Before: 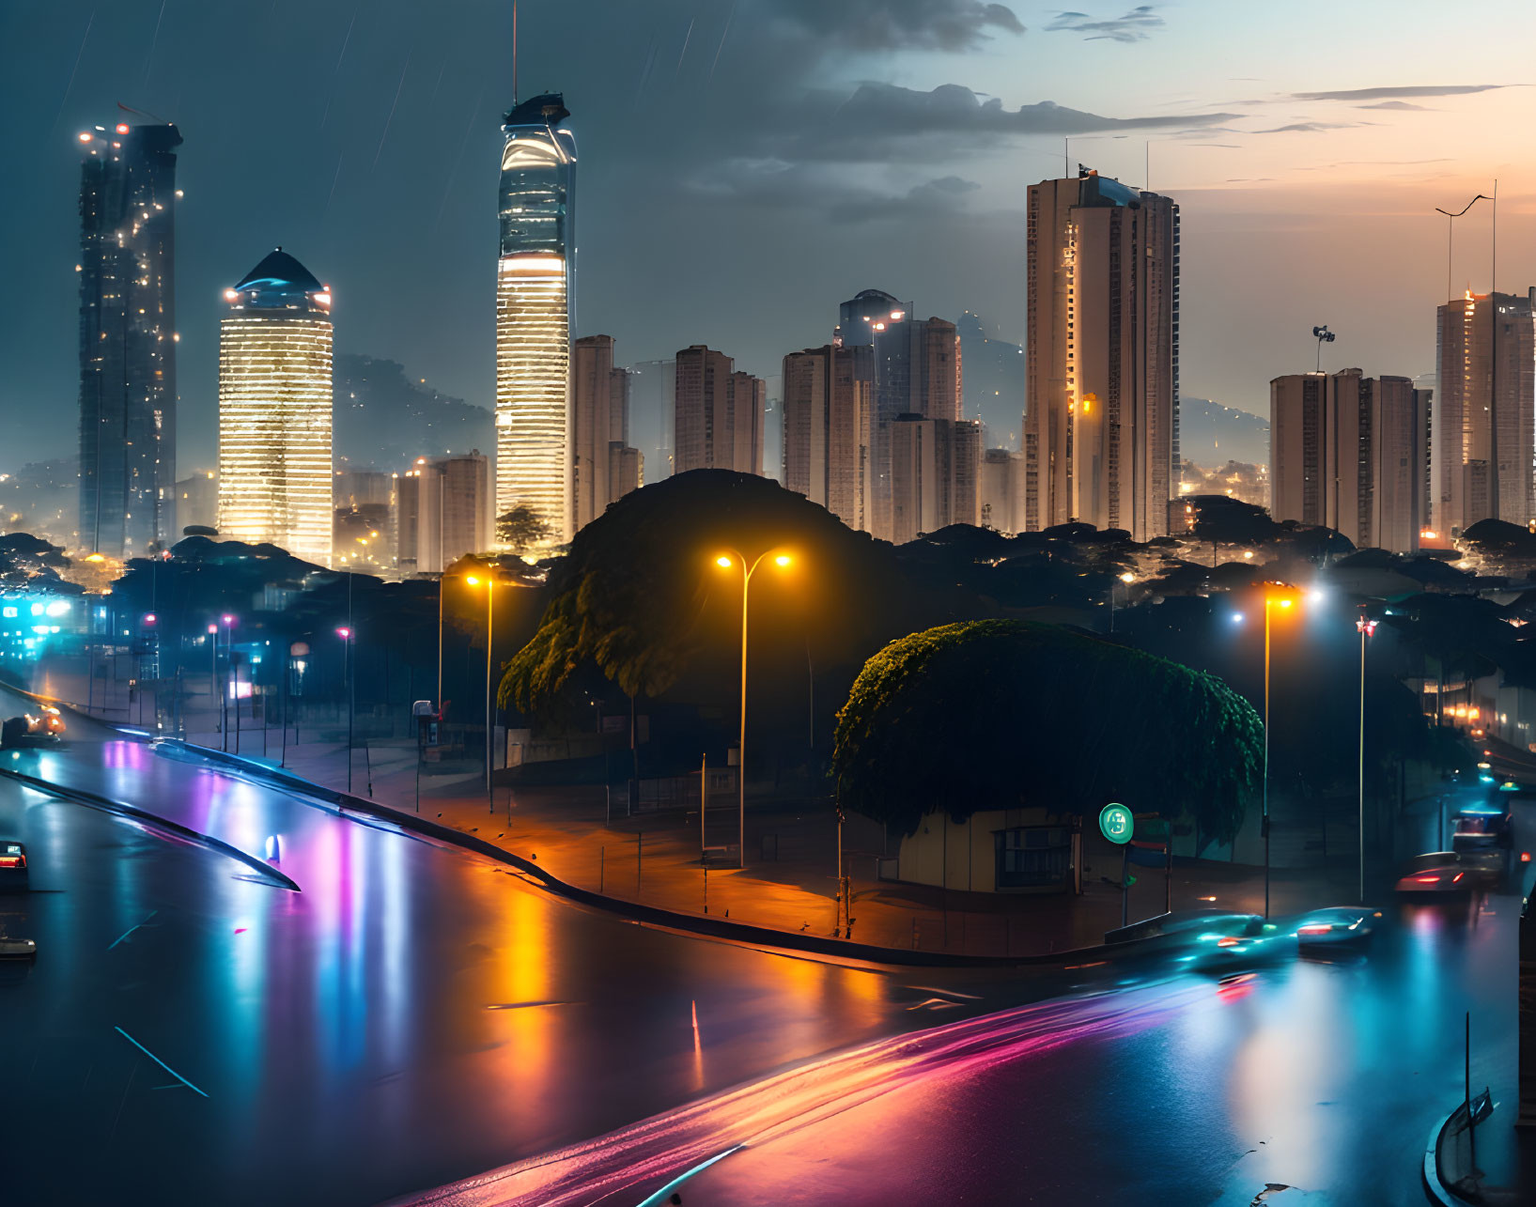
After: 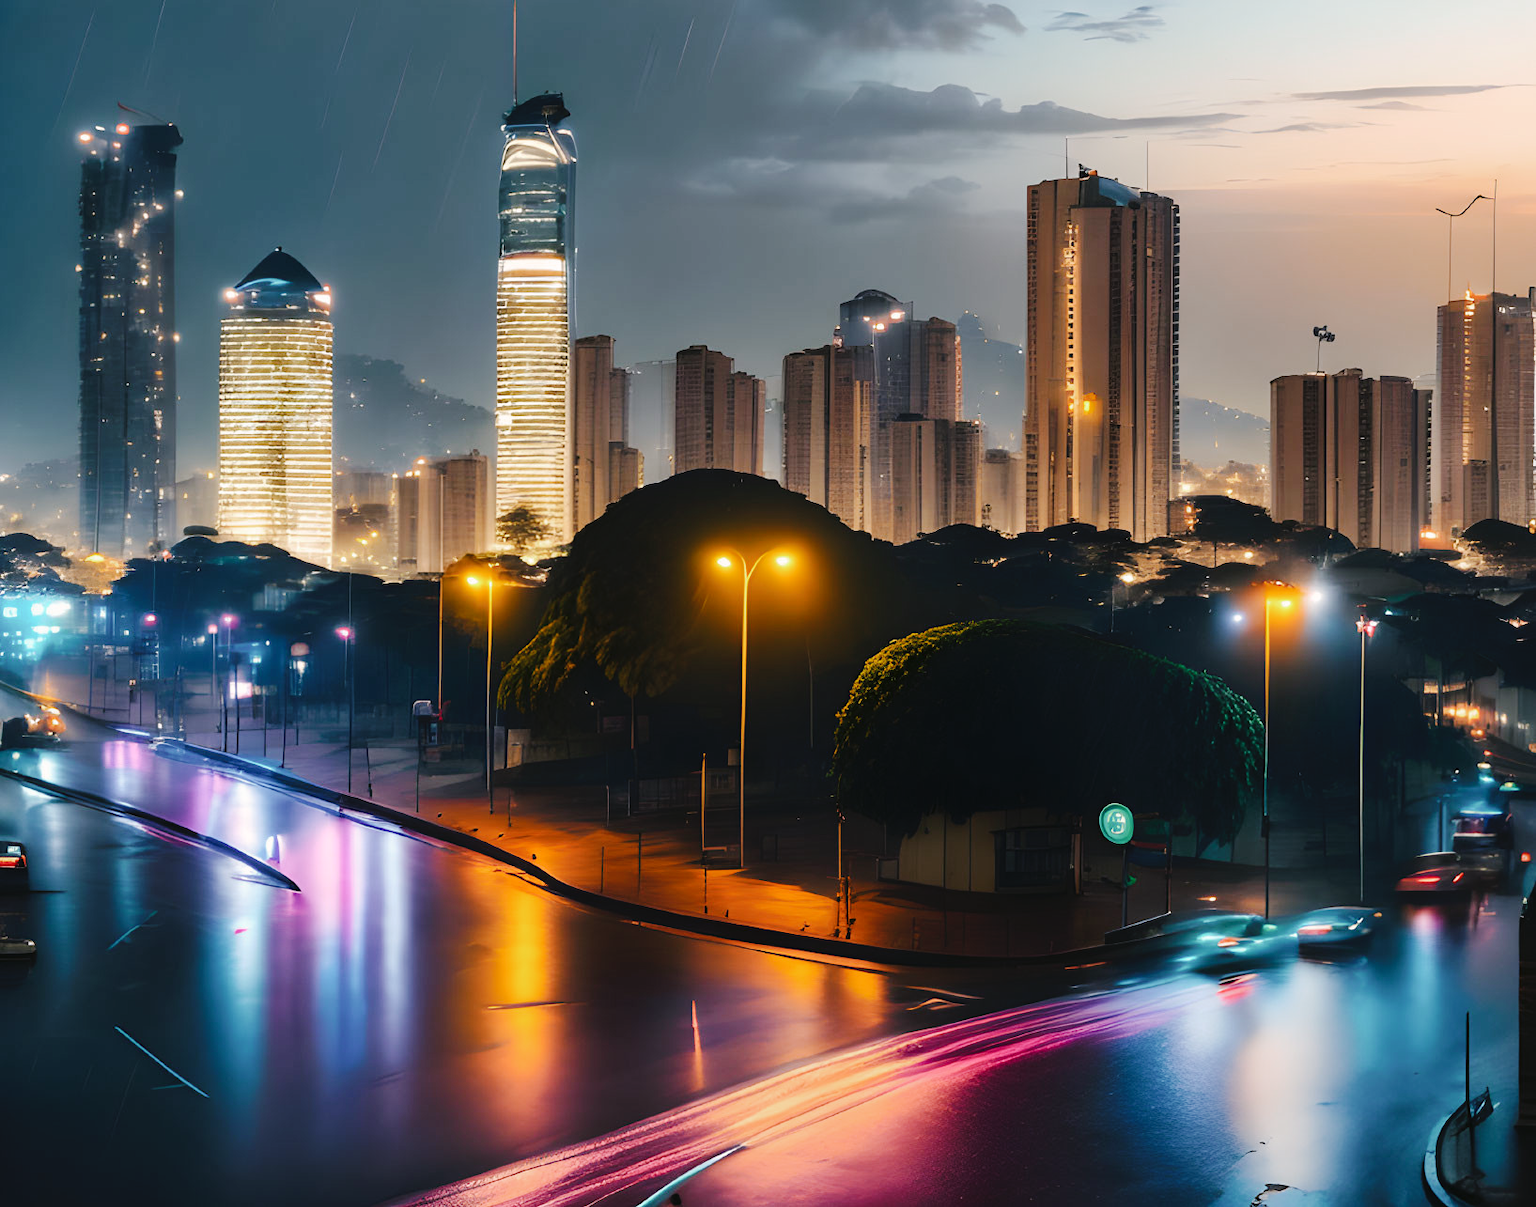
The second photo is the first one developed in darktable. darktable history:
tone curve: curves: ch0 [(0, 0) (0.003, 0.015) (0.011, 0.021) (0.025, 0.032) (0.044, 0.046) (0.069, 0.062) (0.1, 0.08) (0.136, 0.117) (0.177, 0.165) (0.224, 0.221) (0.277, 0.298) (0.335, 0.385) (0.399, 0.469) (0.468, 0.558) (0.543, 0.637) (0.623, 0.708) (0.709, 0.771) (0.801, 0.84) (0.898, 0.907) (1, 1)], preserve colors none
color look up table: target L [98.06, 94.37, 89.65, 87.67, 86.38, 70.39, 72.34, 69.08, 58, 58.98, 52.21, 38.96, 37.51, 28.18, 200.44, 84.54, 69.22, 69.79, 60.09, 60.15, 58.1, 52.29, 48.76, 47.12, 41.35, 30.36, 26.17, 85.99, 81.82, 77.67, 72.19, 60.88, 68.87, 55.16, 42.77, 40.75, 41.65, 32.24, 40.51, 18.89, 15.64, 1.537, 89.52, 89.63, 73.43, 71.25, 67.4, 59.33, 26.96], target a [-0.025, -13, -29, -40.16, -57.84, -30.61, 0.443, -56.46, -58.23, -9.037, -24, -34.06, -24.94, -22.87, 0, -2.129, 39.58, 43.65, 7.33, 60.86, 66.91, 70.95, 26.29, 21.27, 61.1, 7.749, 37.87, 15.42, 26.41, 38.74, 39.43, 71.49, 56.81, 17.32, 11.83, 61.56, 55.75, 34.58, 35.45, 28.12, 30.17, 0.219, -50.26, -15.28, -19.22, -43.66, -1.422, -13.55, -5.776], target b [7.439, 46.18, 25.31, 55.75, 20.89, 59.73, 37.59, 28.29, 48.14, 14.88, 38.96, 34.1, 3.723, 25.17, 0, 76.89, 47.42, 22.9, 57.93, 10.43, 22.55, 44.85, 47.6, 32.33, 49.2, 5.028, 33.55, 0.655, -20.52, -10.63, -33.96, -25.75, -38.88, 0.173, -52.52, -6.195, -48.22, -1.162, -66.66, -20.47, -45.94, -2.261, -13.17, -4.126, -31.73, -3.971, -9.442, -34.95, -19.71], num patches 49
